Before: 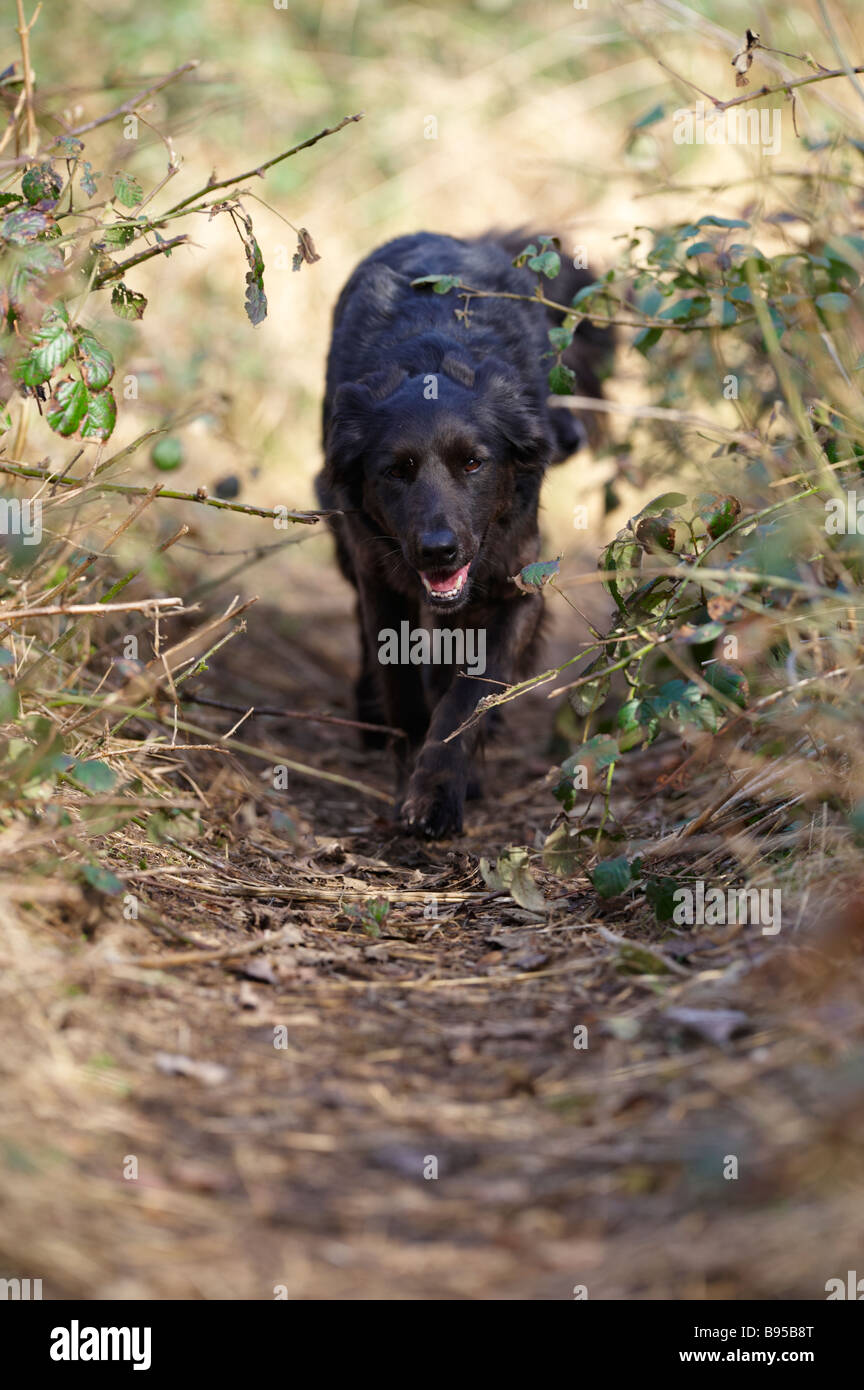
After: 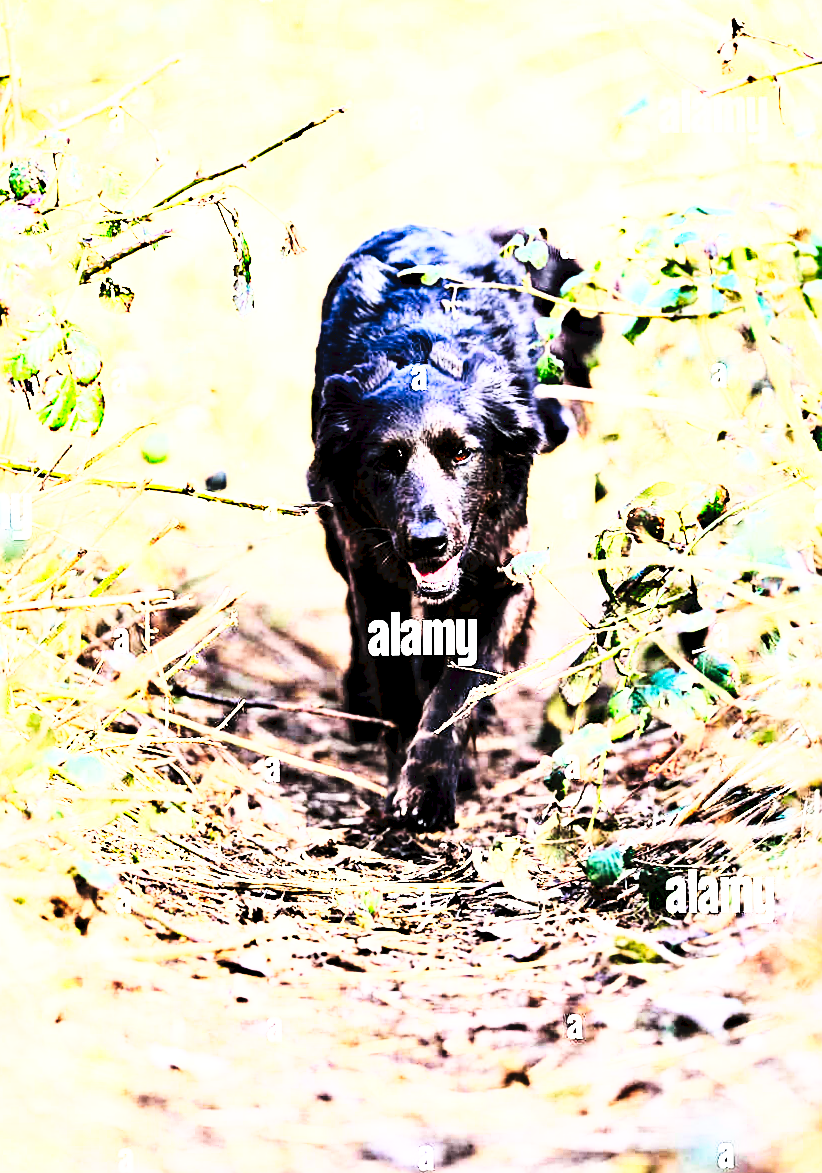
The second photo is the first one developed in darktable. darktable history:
base curve: curves: ch0 [(0, 0) (0.007, 0.004) (0.027, 0.03) (0.046, 0.07) (0.207, 0.54) (0.442, 0.872) (0.673, 0.972) (1, 1)]
crop and rotate: angle 0.512°, left 0.431%, right 3.003%, bottom 14.33%
tone equalizer: -8 EV -0.392 EV, -7 EV -0.365 EV, -6 EV -0.37 EV, -5 EV -0.205 EV, -3 EV 0.217 EV, -2 EV 0.316 EV, -1 EV 0.405 EV, +0 EV 0.438 EV, edges refinement/feathering 500, mask exposure compensation -1.57 EV, preserve details no
sharpen: on, module defaults
contrast equalizer: octaves 7, y [[0.6 ×6], [0.55 ×6], [0 ×6], [0 ×6], [0 ×6]]
exposure: black level correction 0, exposure 1.745 EV, compensate highlight preservation false
tone curve: curves: ch0 [(0, 0) (0.003, 0.047) (0.011, 0.047) (0.025, 0.049) (0.044, 0.051) (0.069, 0.055) (0.1, 0.066) (0.136, 0.089) (0.177, 0.12) (0.224, 0.155) (0.277, 0.205) (0.335, 0.281) (0.399, 0.37) (0.468, 0.47) (0.543, 0.574) (0.623, 0.687) (0.709, 0.801) (0.801, 0.89) (0.898, 0.963) (1, 1)], preserve colors none
